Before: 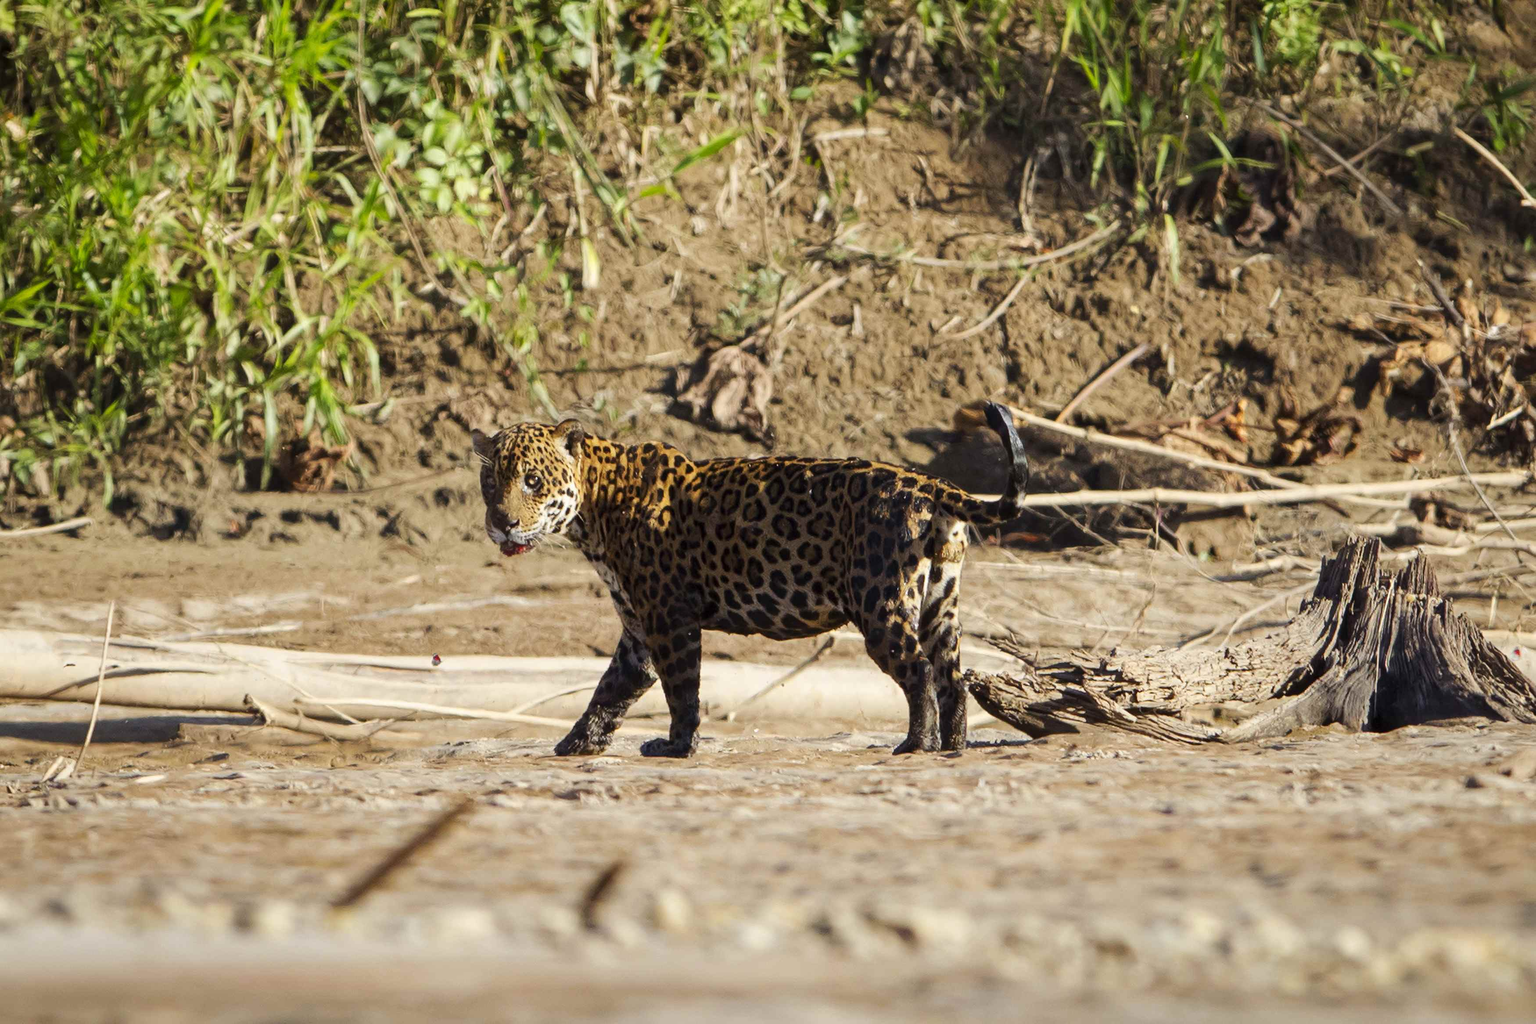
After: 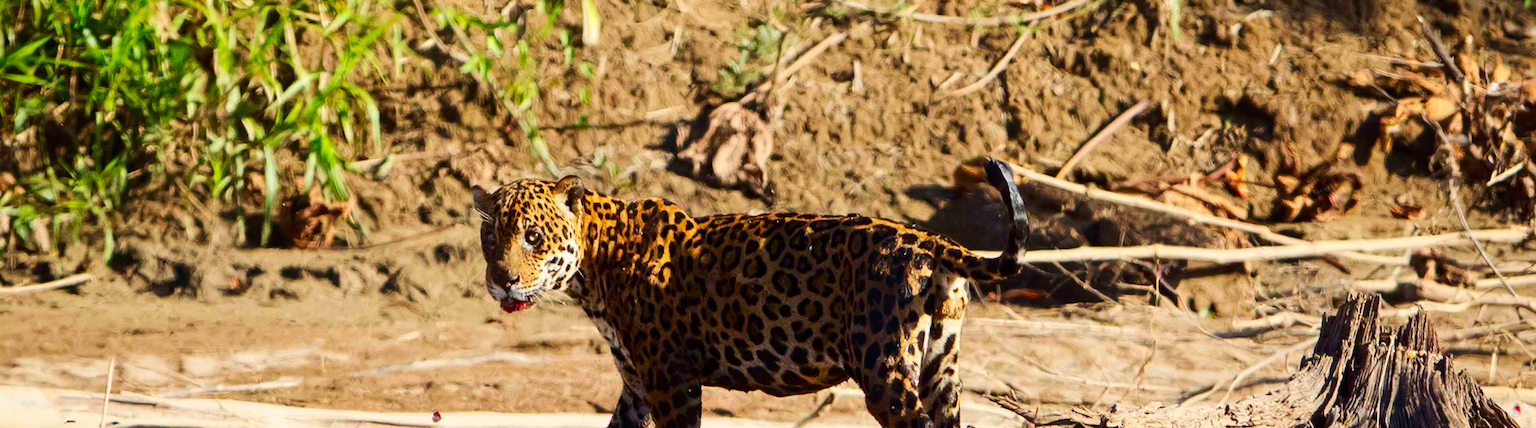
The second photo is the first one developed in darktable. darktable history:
contrast brightness saturation: contrast 0.18, saturation 0.3
crop and rotate: top 23.84%, bottom 34.294%
